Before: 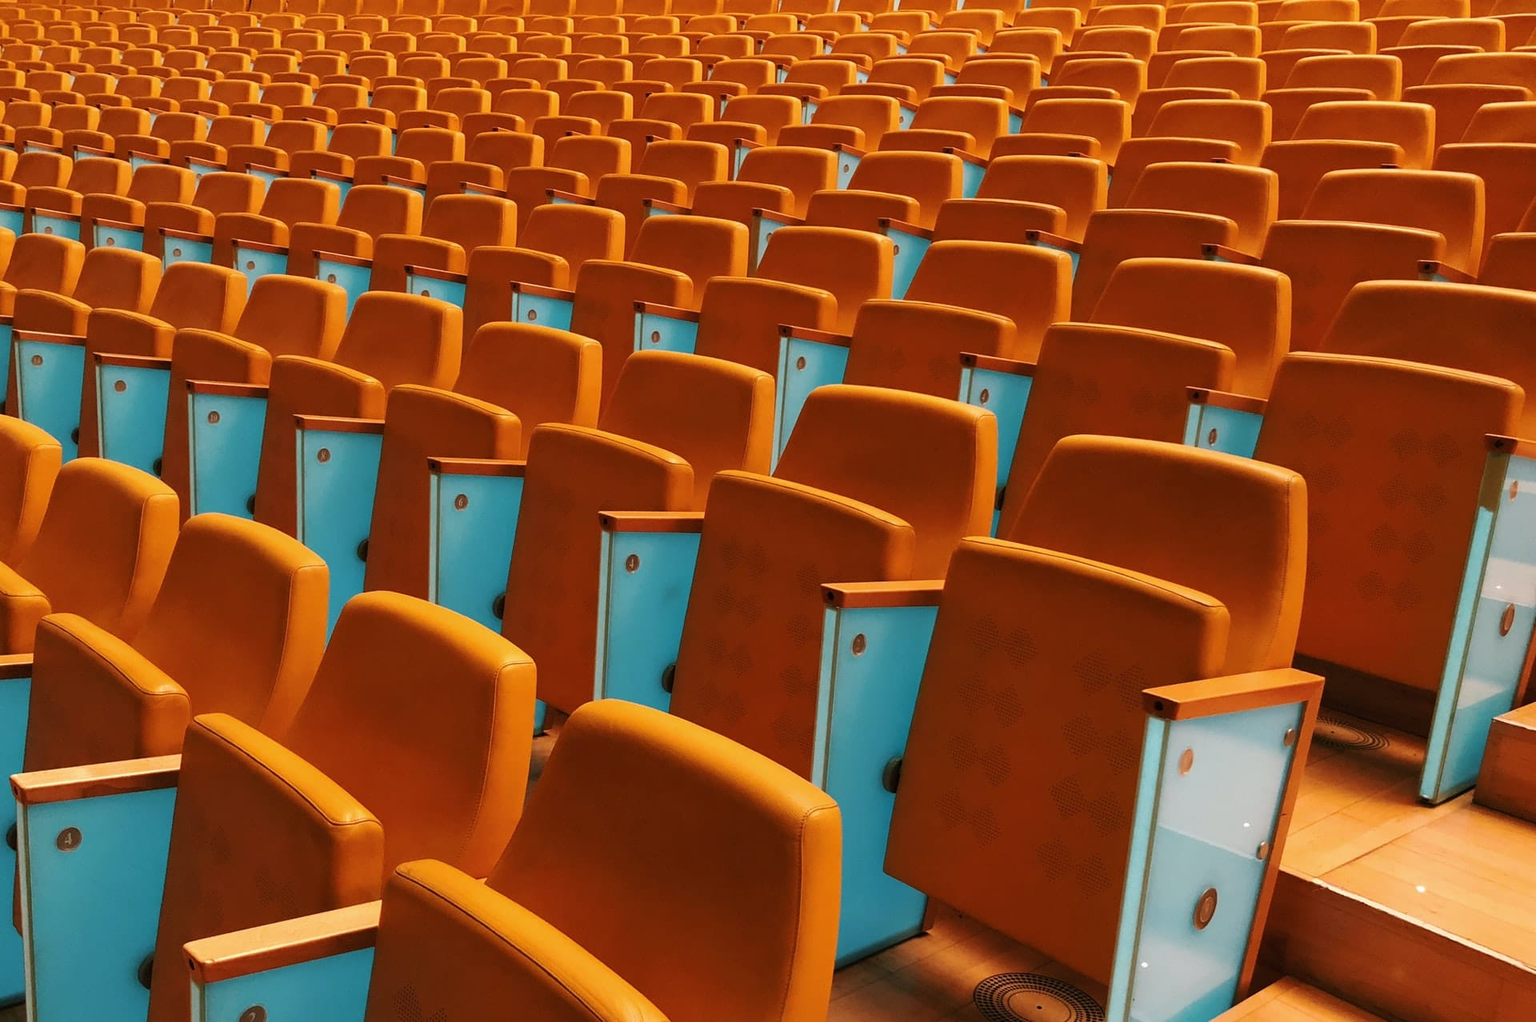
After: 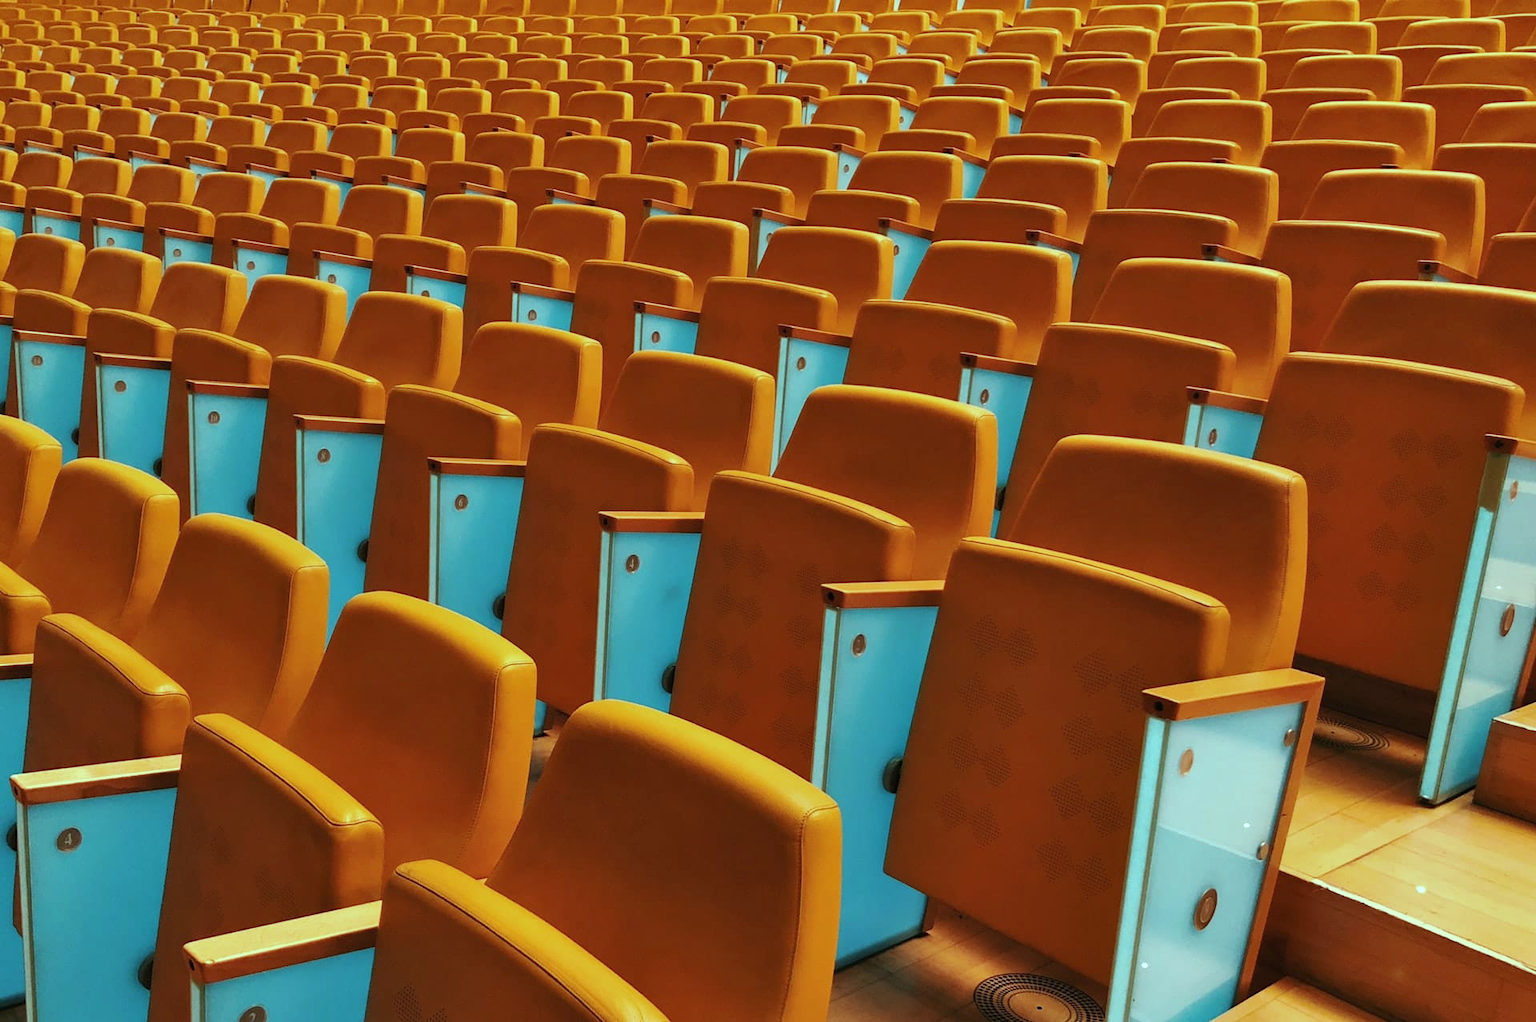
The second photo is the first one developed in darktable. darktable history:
white balance: emerald 1
color balance: mode lift, gamma, gain (sRGB), lift [0.997, 0.979, 1.021, 1.011], gamma [1, 1.084, 0.916, 0.998], gain [1, 0.87, 1.13, 1.101], contrast 4.55%, contrast fulcrum 38.24%, output saturation 104.09%
shadows and highlights: soften with gaussian
